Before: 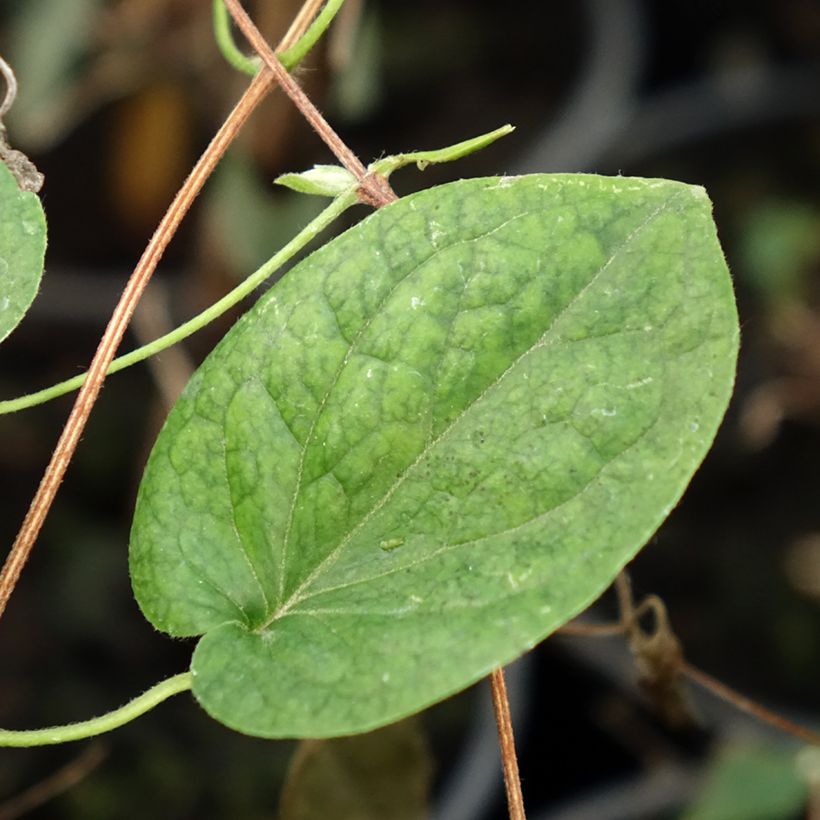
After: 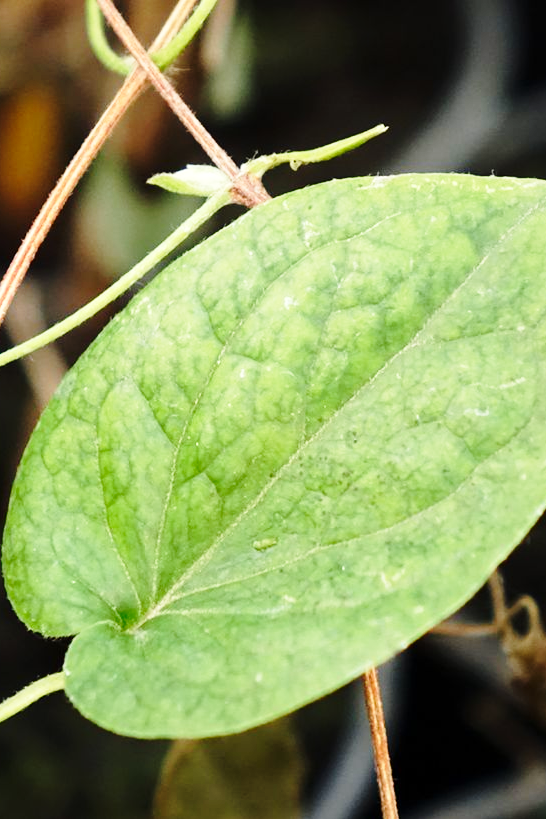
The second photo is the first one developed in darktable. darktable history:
base curve: curves: ch0 [(0, 0) (0.028, 0.03) (0.121, 0.232) (0.46, 0.748) (0.859, 0.968) (1, 1)], preserve colors none
crop and rotate: left 15.557%, right 17.779%
tone equalizer: on, module defaults
